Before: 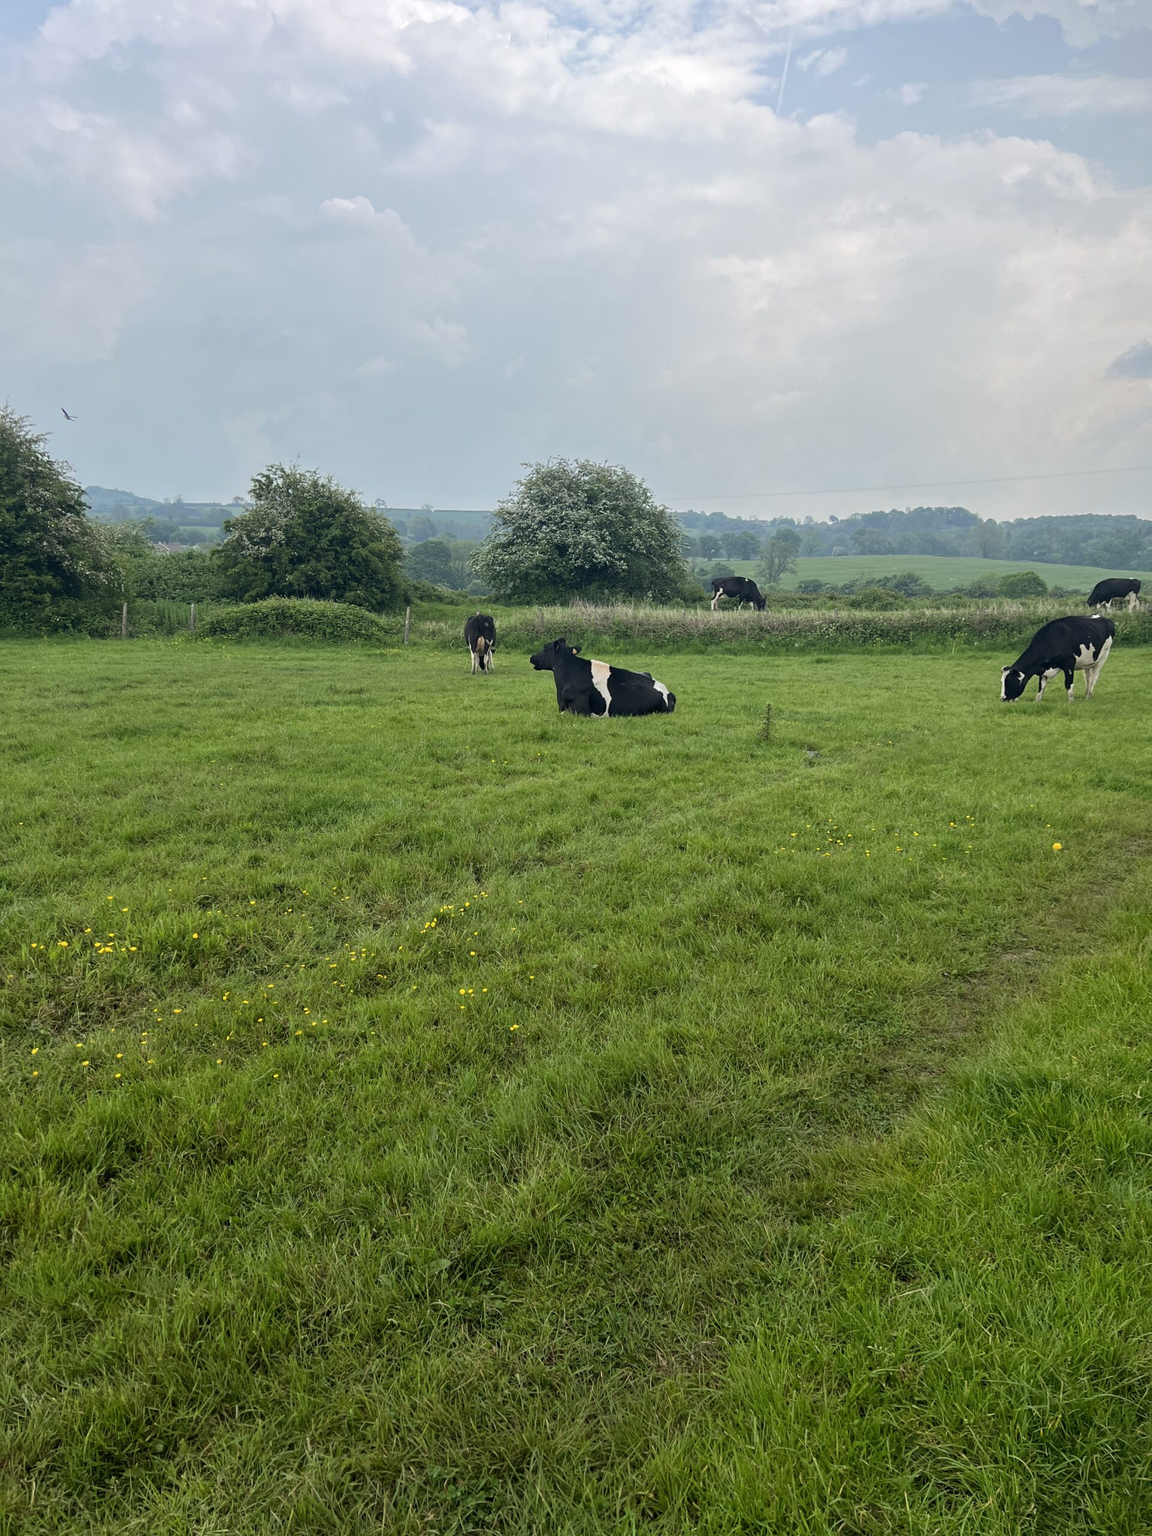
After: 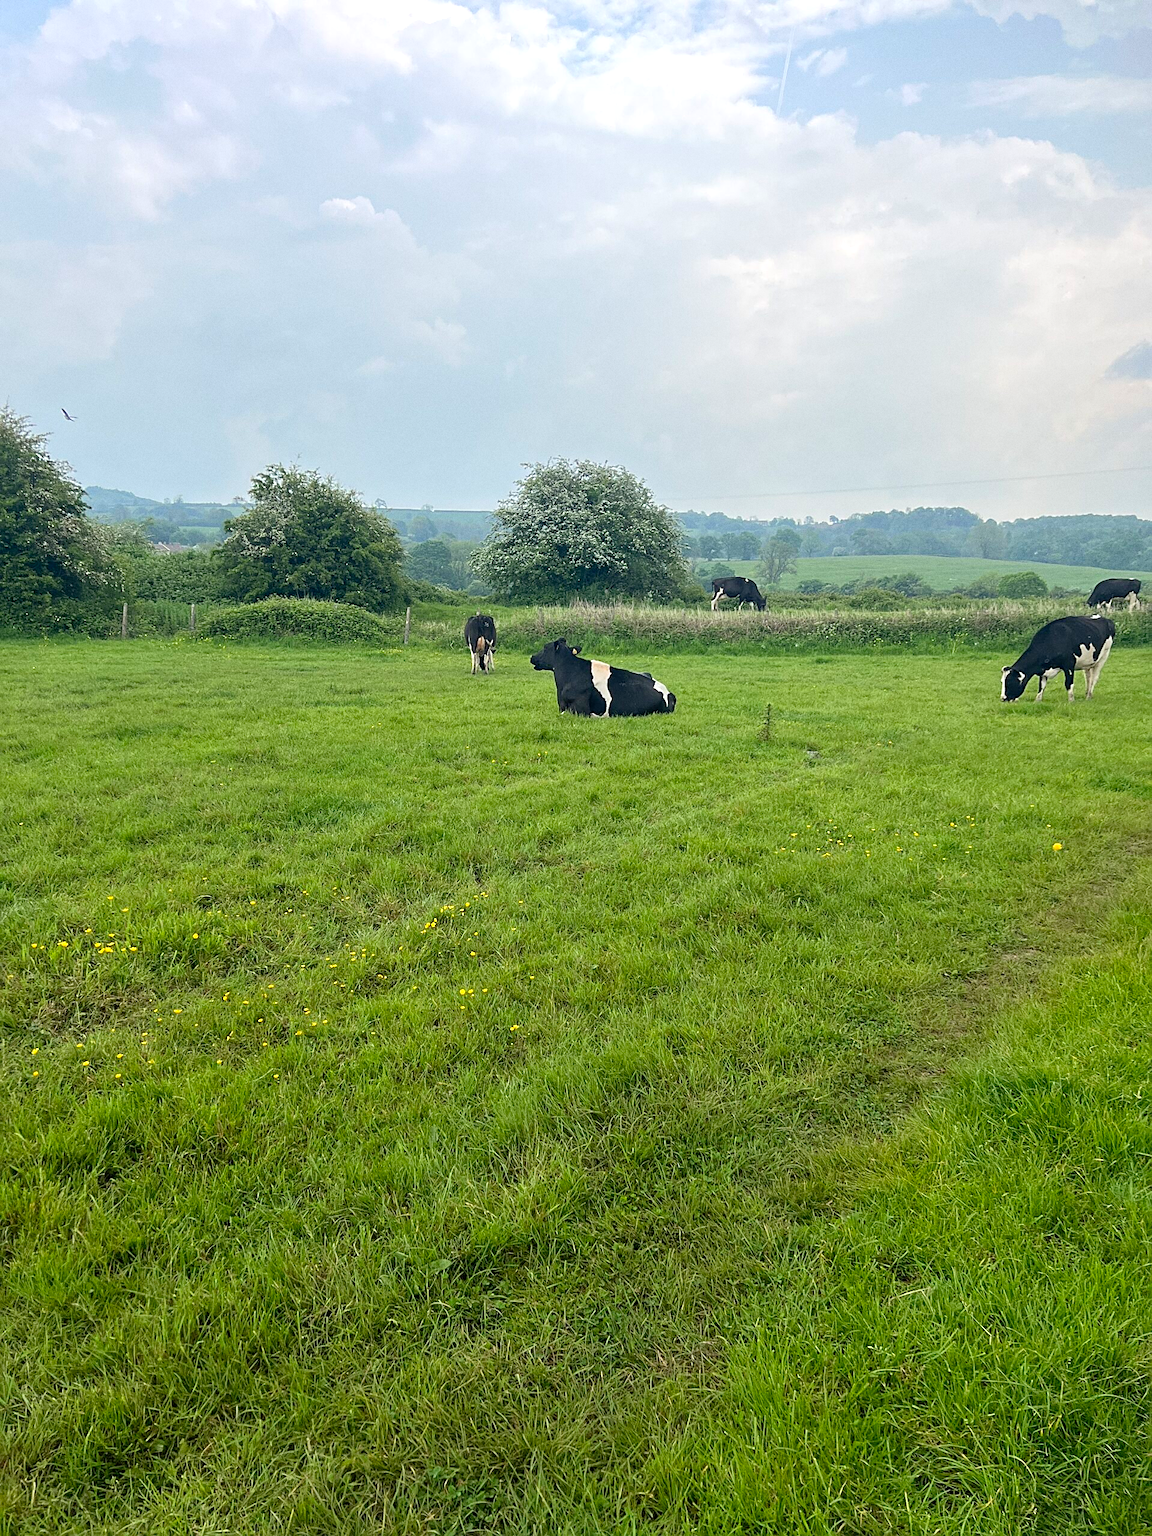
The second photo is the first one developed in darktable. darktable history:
grain: coarseness 0.09 ISO
levels: levels [0, 0.435, 0.917]
sharpen: on, module defaults
